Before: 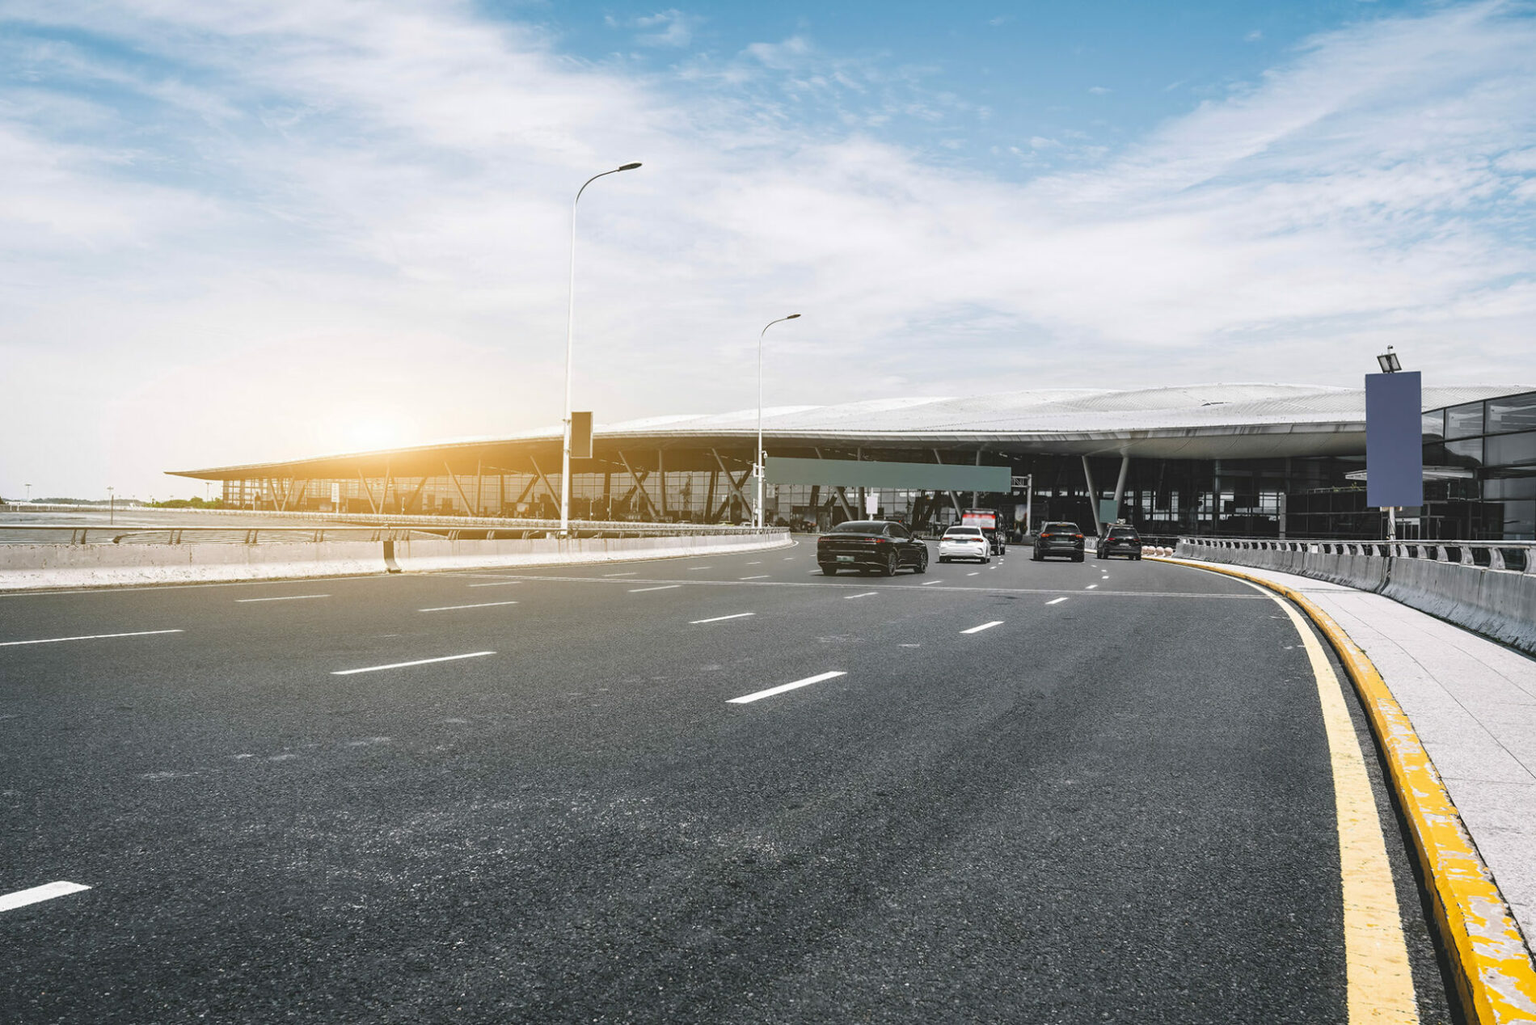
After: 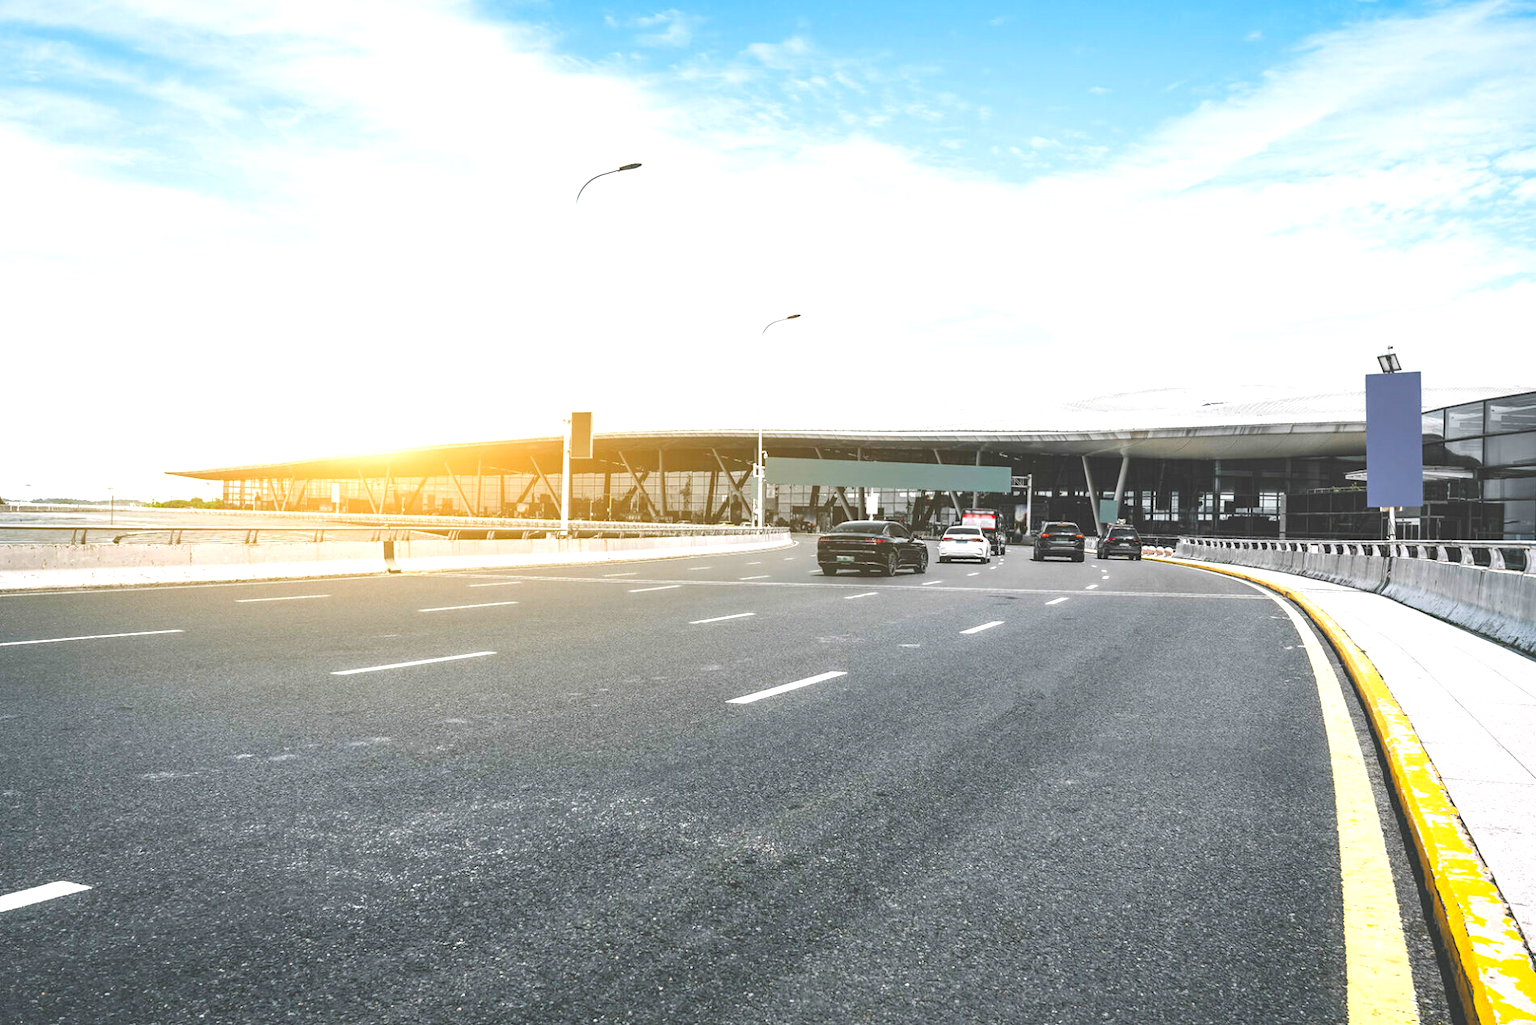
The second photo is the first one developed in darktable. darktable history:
contrast brightness saturation: contrast 0.09, saturation 0.28
color balance: lift [1.007, 1, 1, 1], gamma [1.097, 1, 1, 1]
exposure: exposure 0.661 EV, compensate highlight preservation false
